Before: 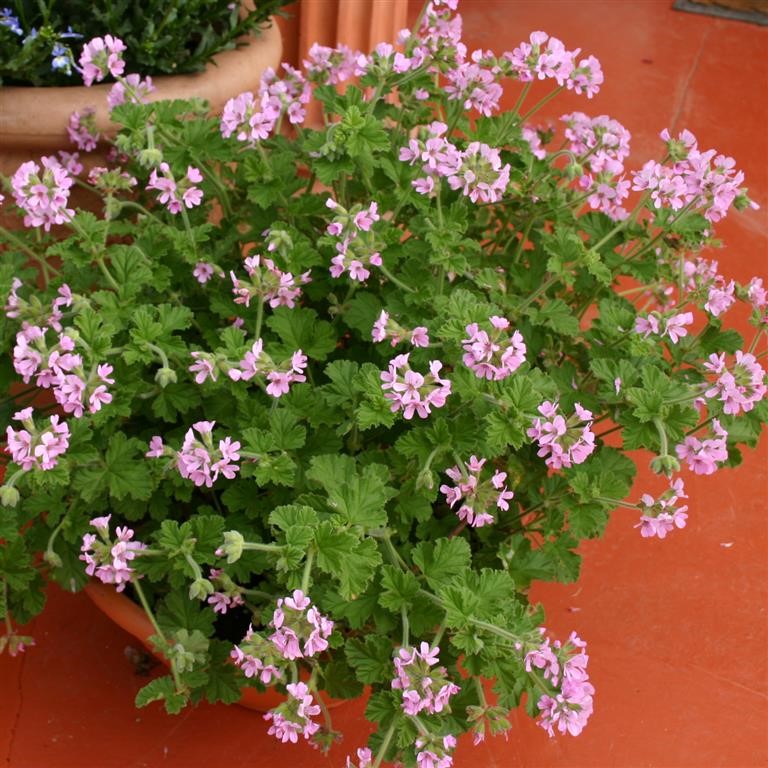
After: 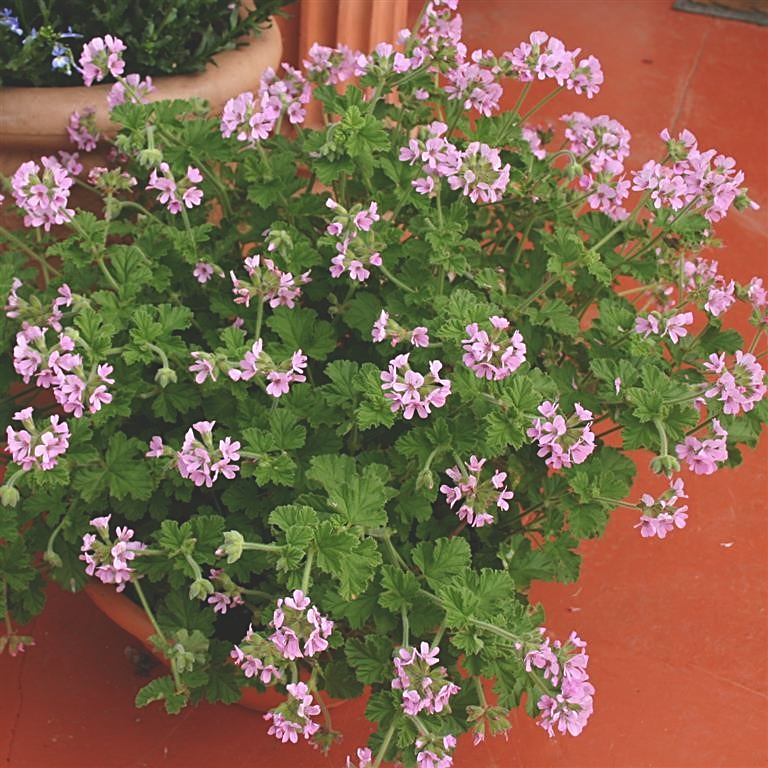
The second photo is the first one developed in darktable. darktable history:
exposure: black level correction -0.025, exposure -0.117 EV, compensate highlight preservation false
white balance: emerald 1
sharpen: on, module defaults
